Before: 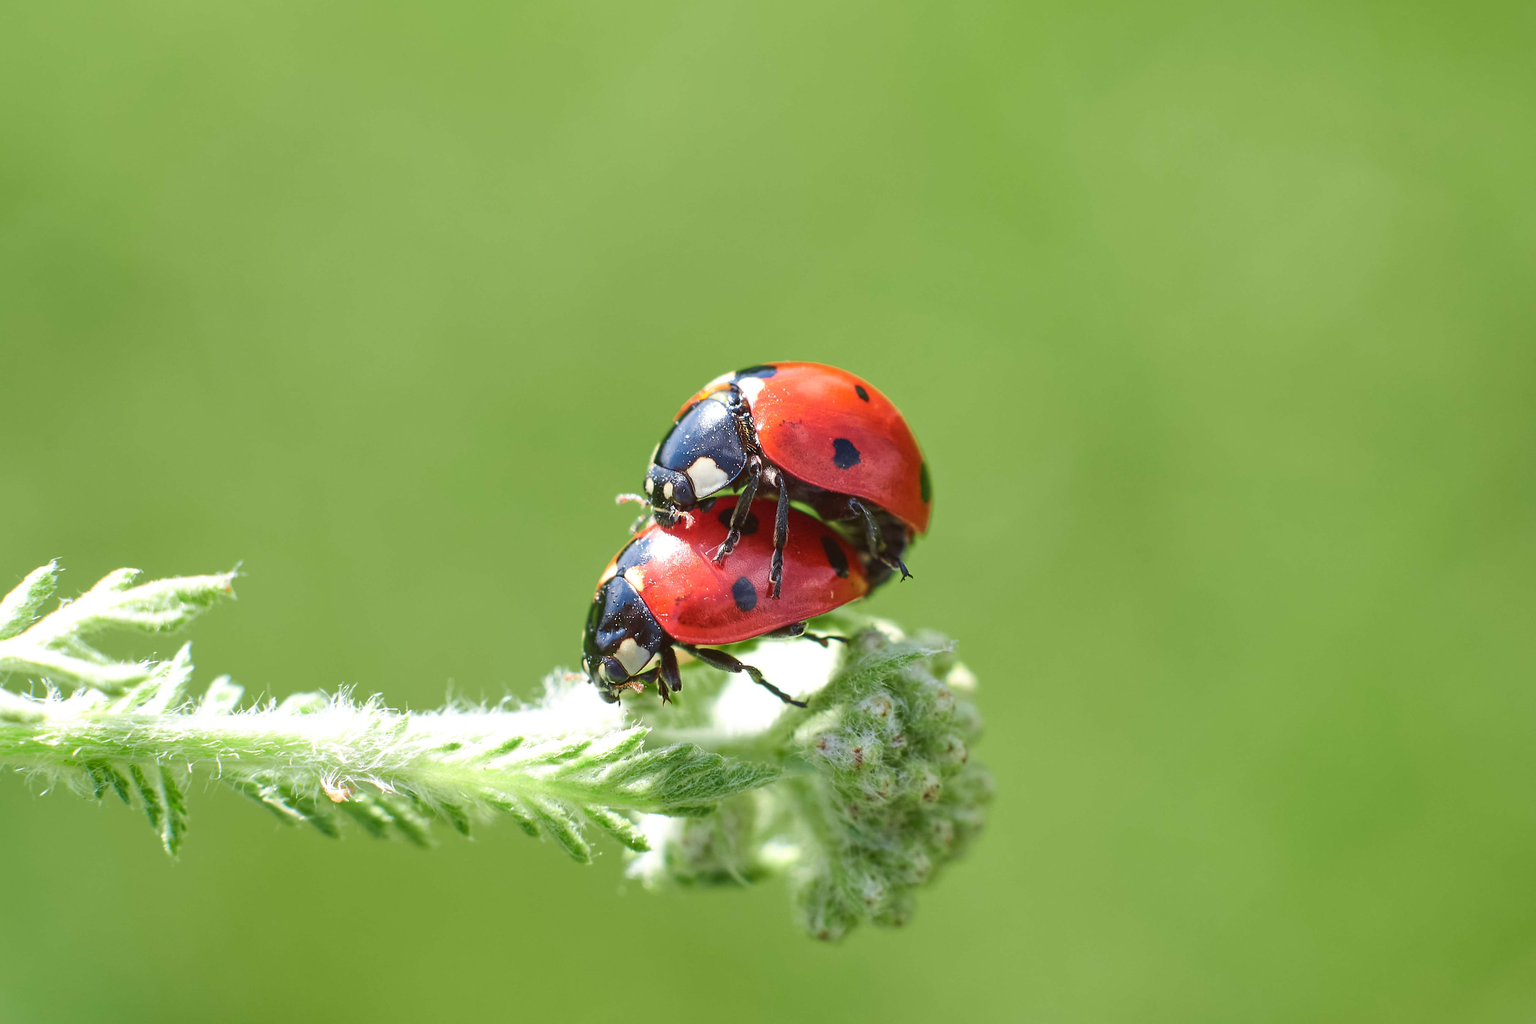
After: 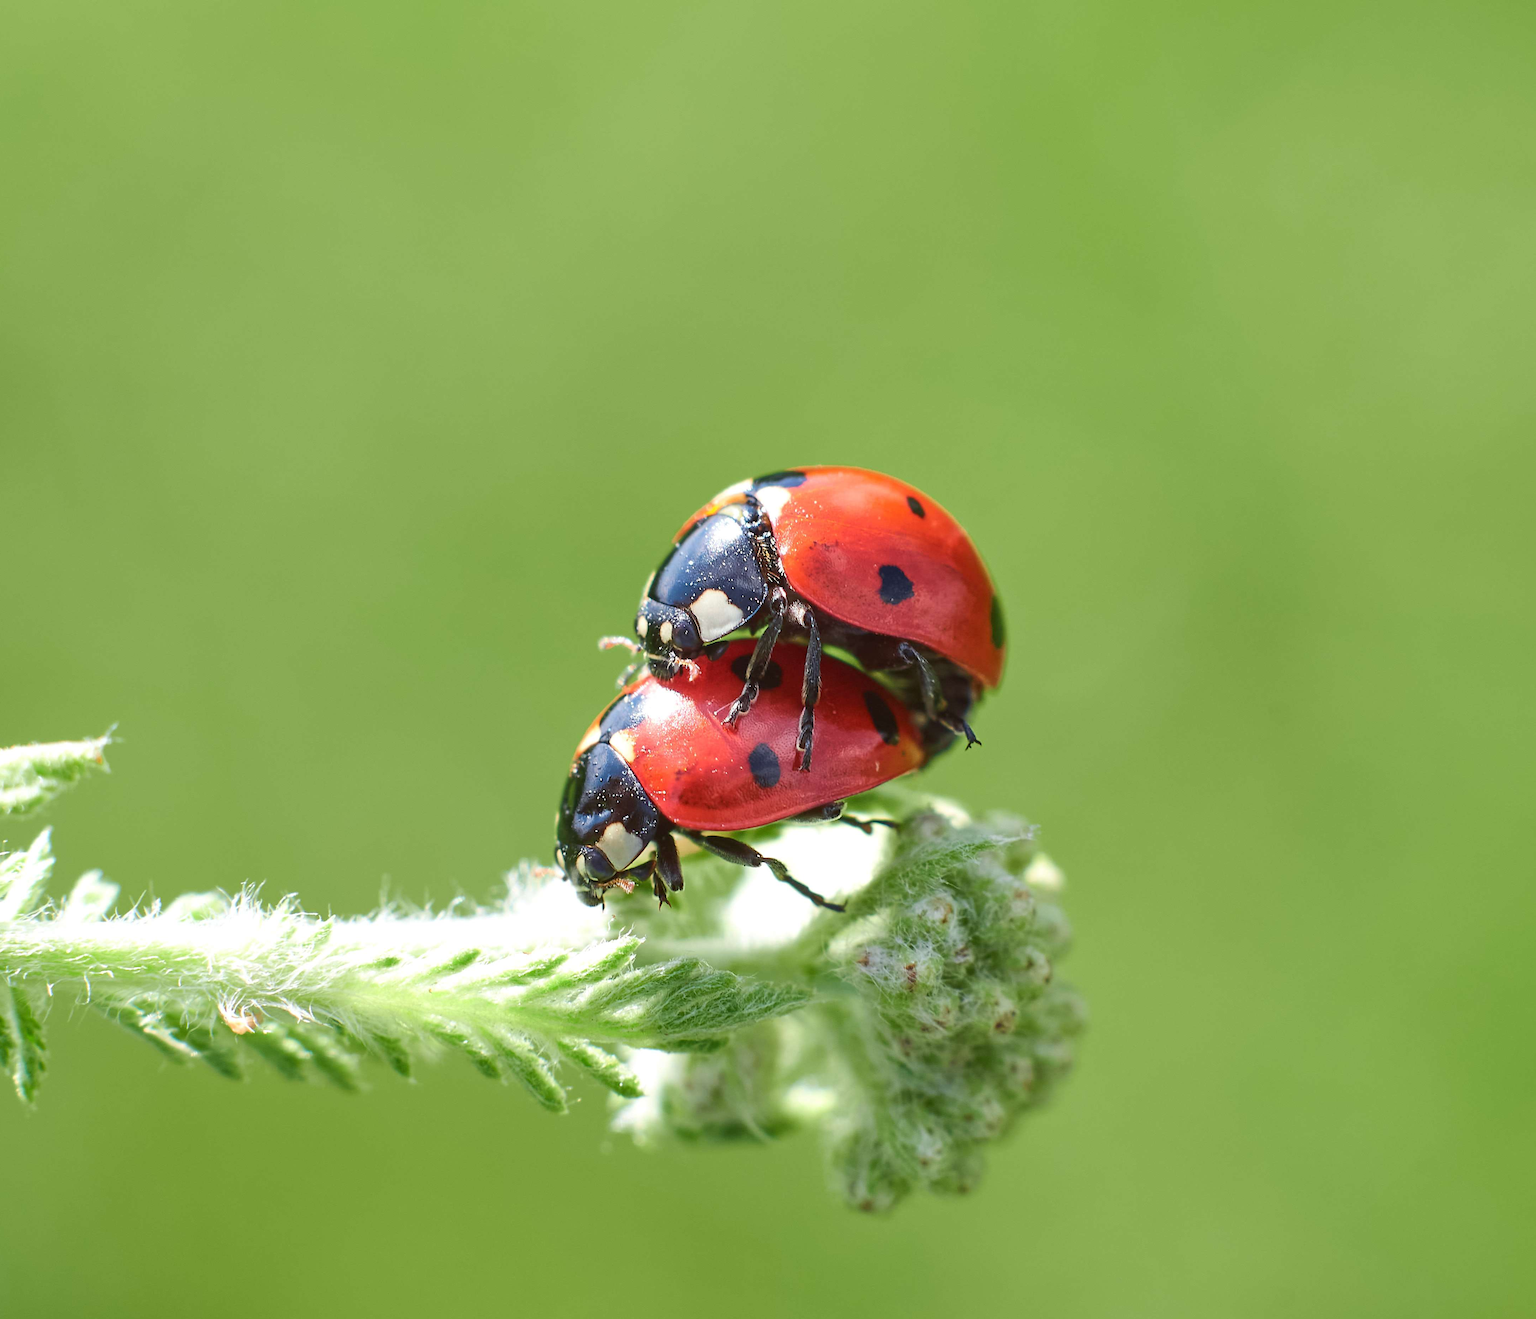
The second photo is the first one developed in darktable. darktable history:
crop: left 9.866%, right 12.512%
